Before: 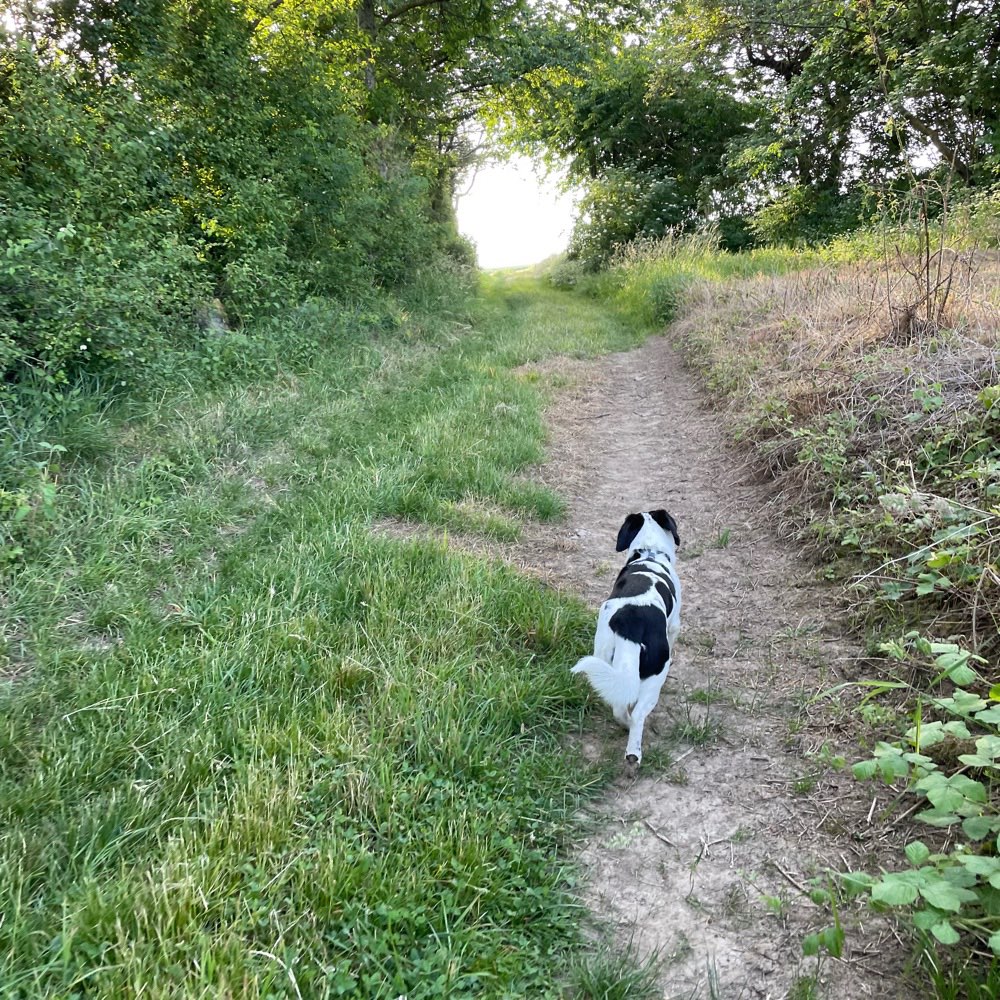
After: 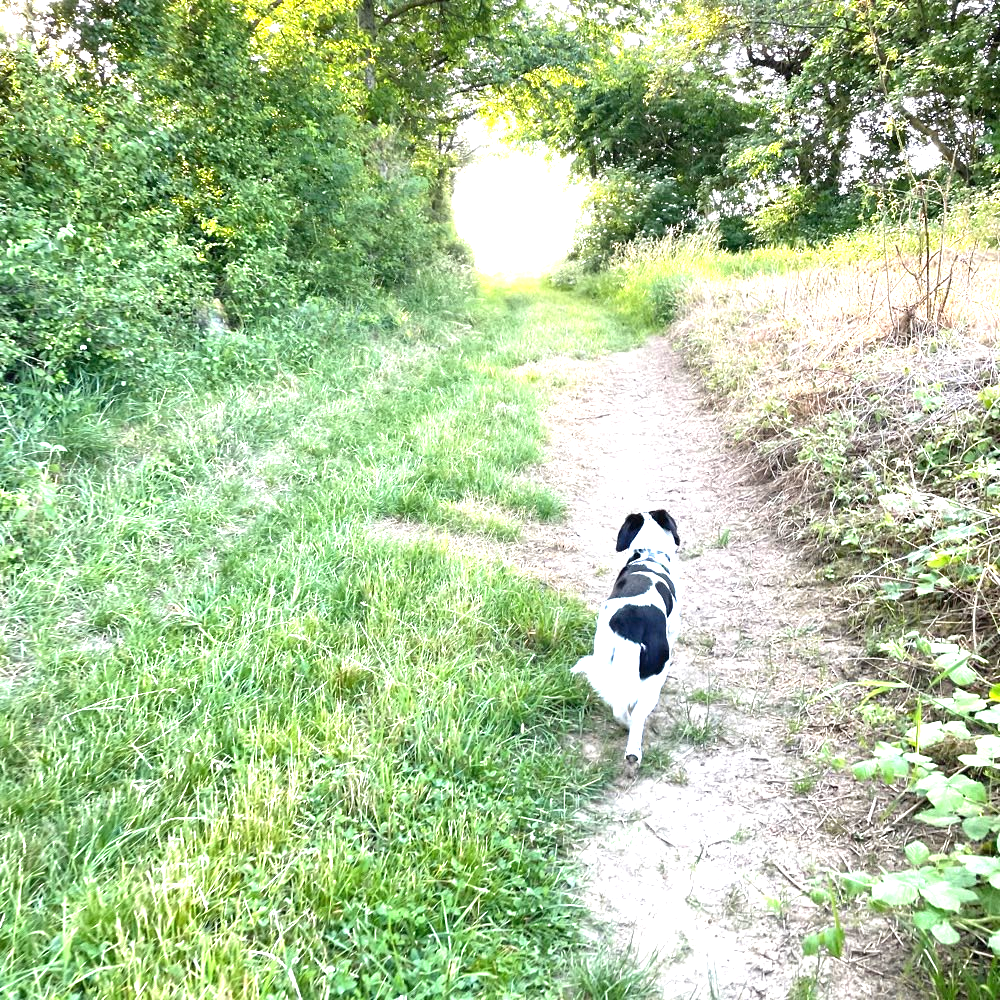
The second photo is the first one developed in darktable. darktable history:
exposure: exposure 1.518 EV, compensate highlight preservation false
